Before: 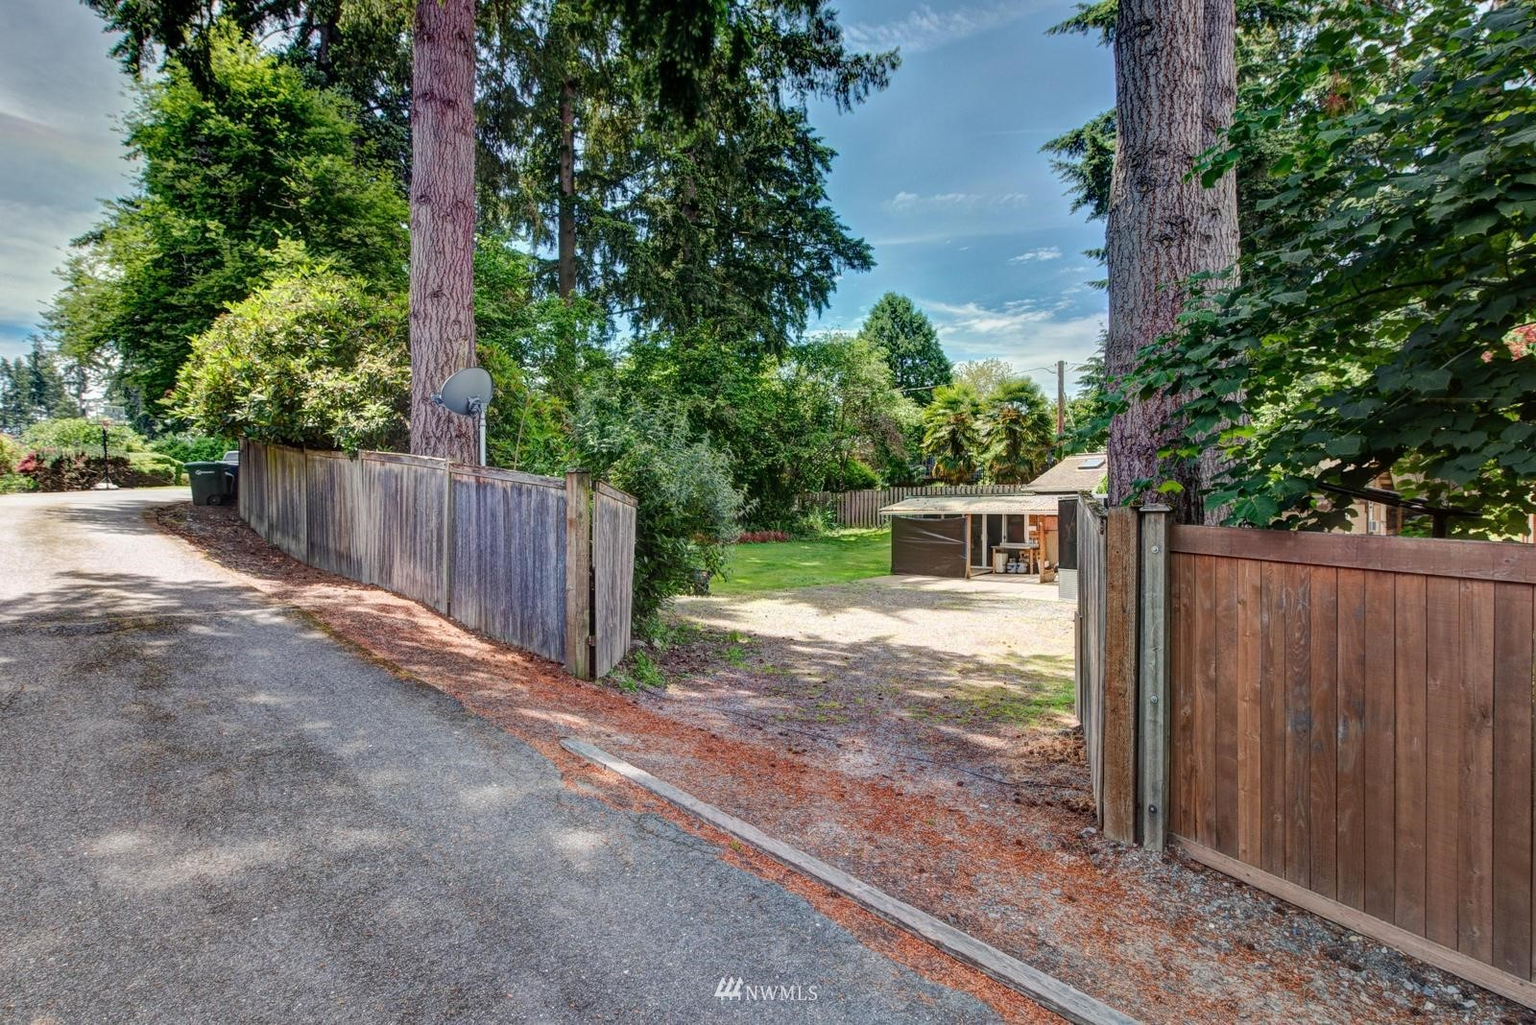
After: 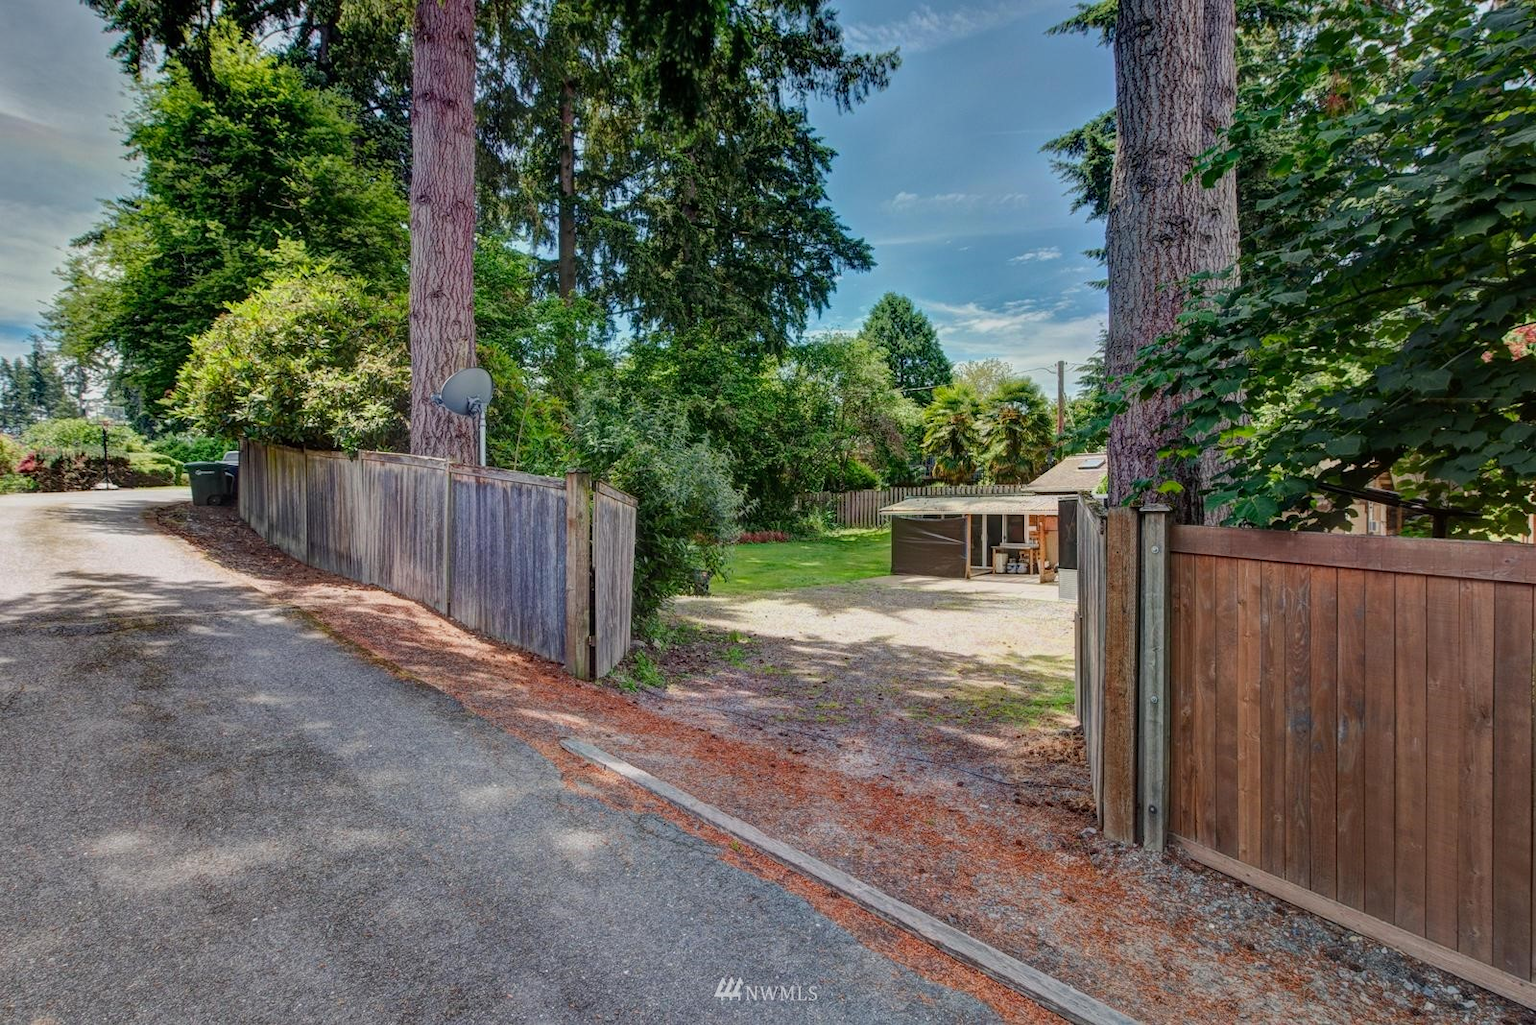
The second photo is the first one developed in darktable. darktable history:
shadows and highlights: radius 122.28, shadows 21.51, white point adjustment -9.56, highlights -15.83, shadows color adjustment 97.66%, soften with gaussian
